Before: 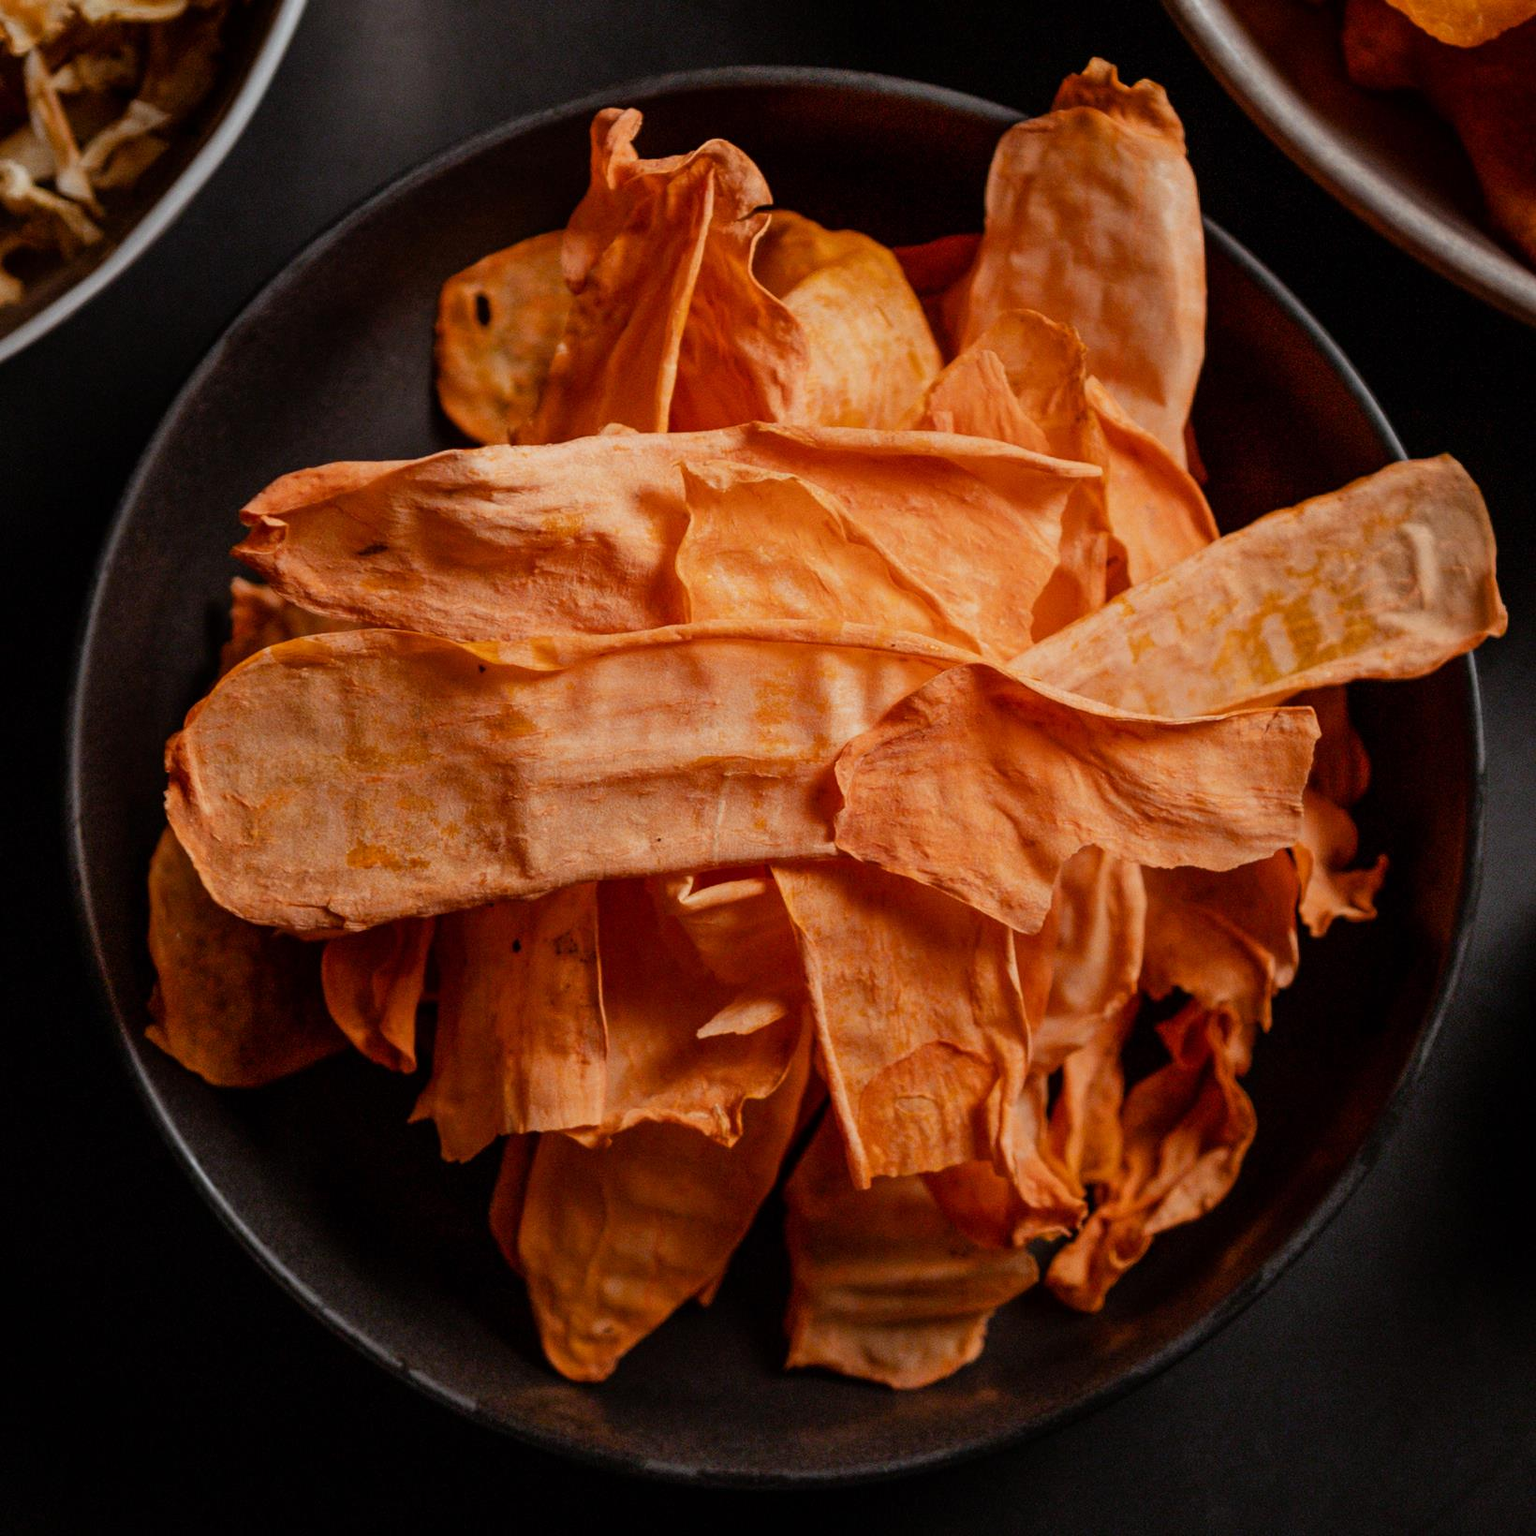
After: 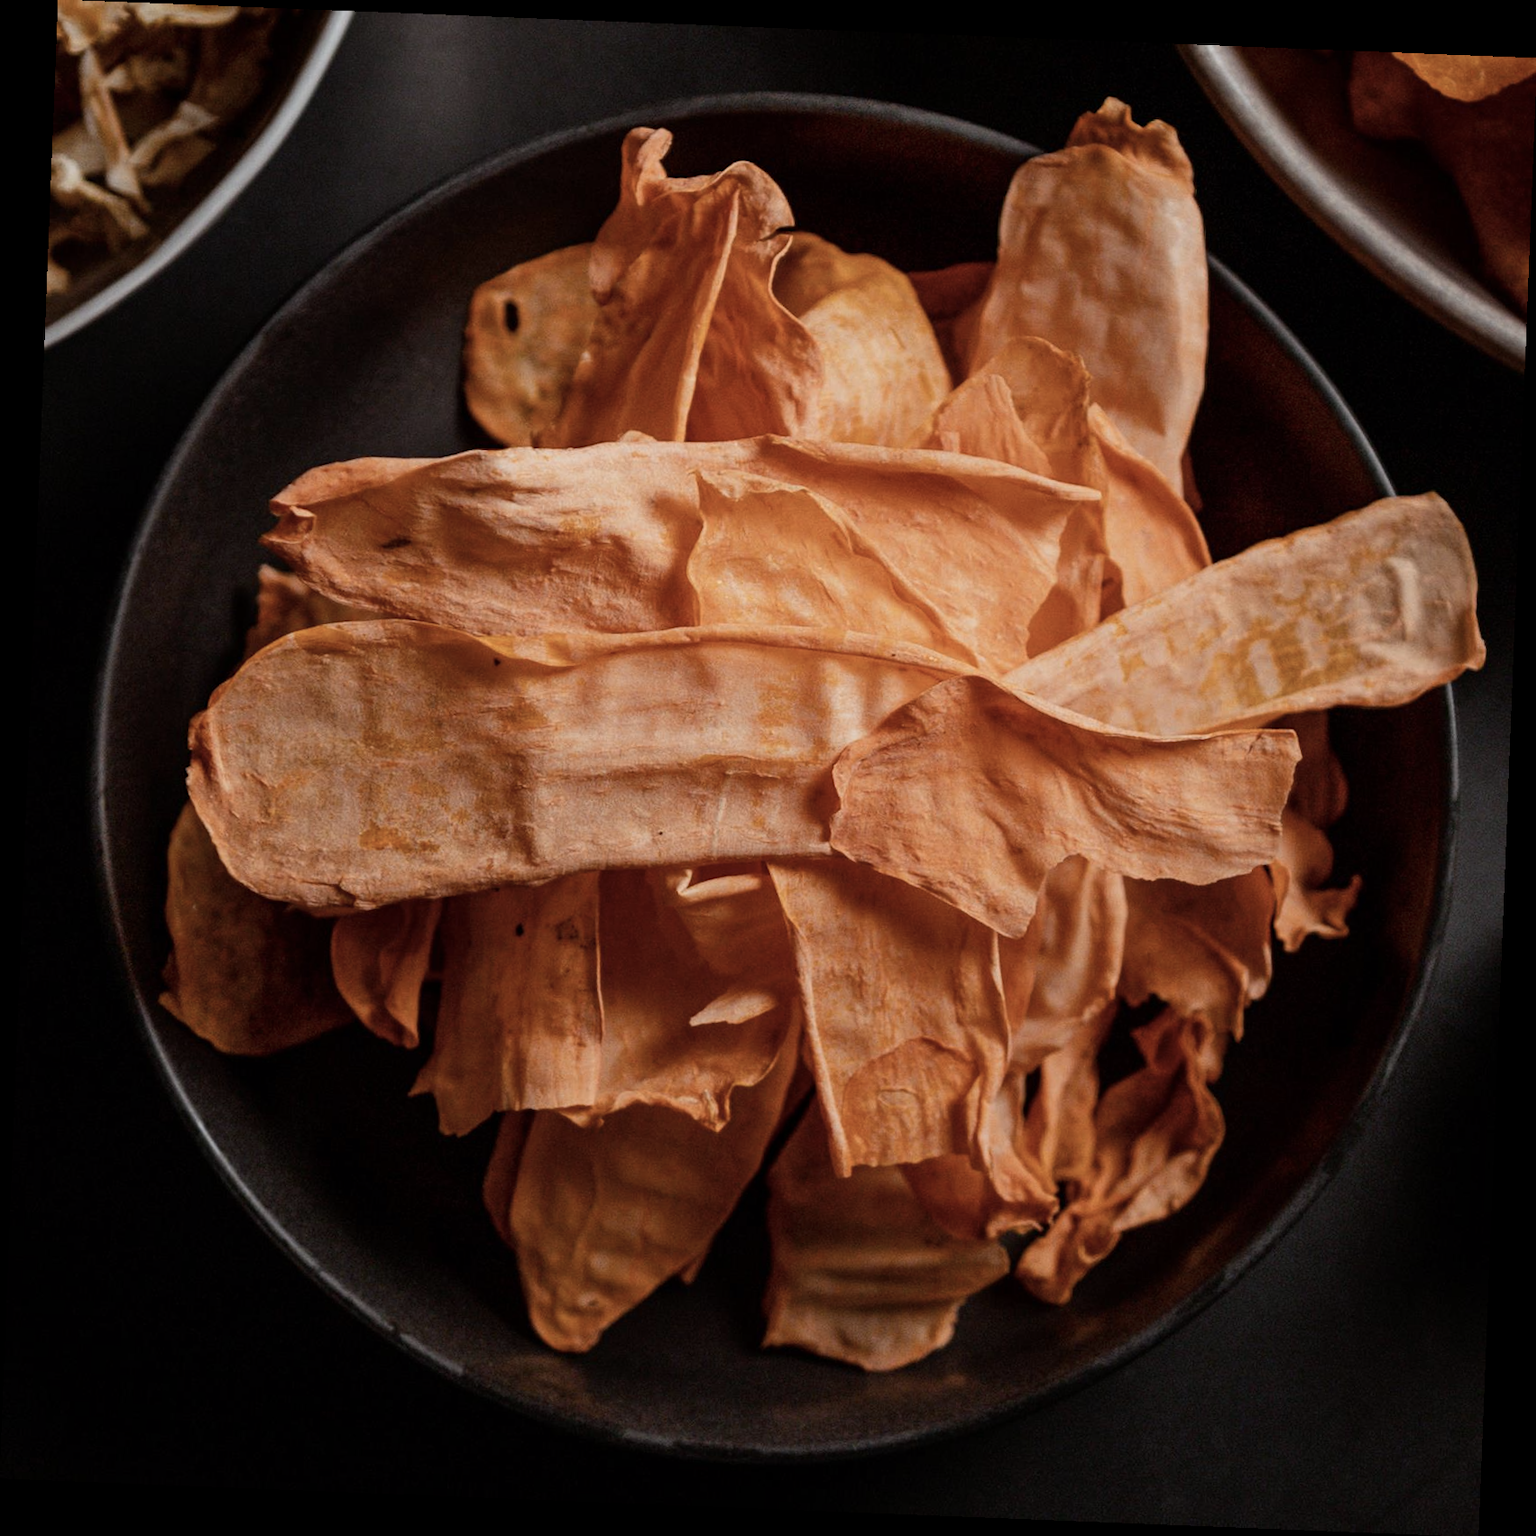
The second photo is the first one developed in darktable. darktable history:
rotate and perspective: rotation 2.27°, automatic cropping off
contrast brightness saturation: contrast 0.1, saturation -0.3
